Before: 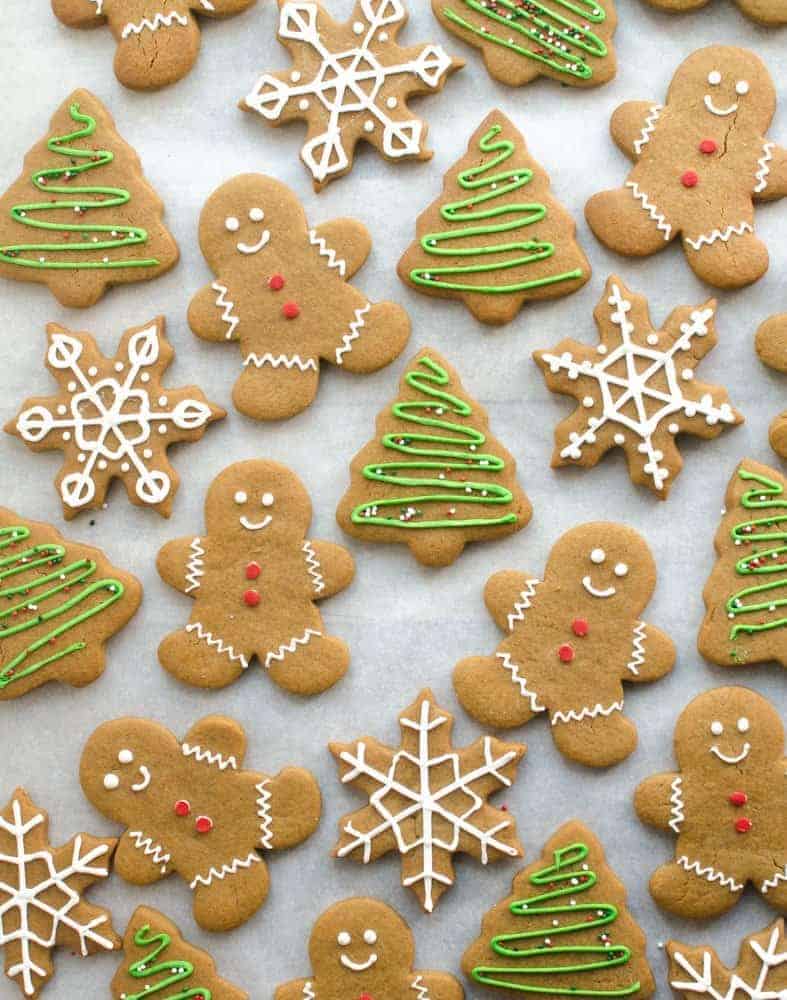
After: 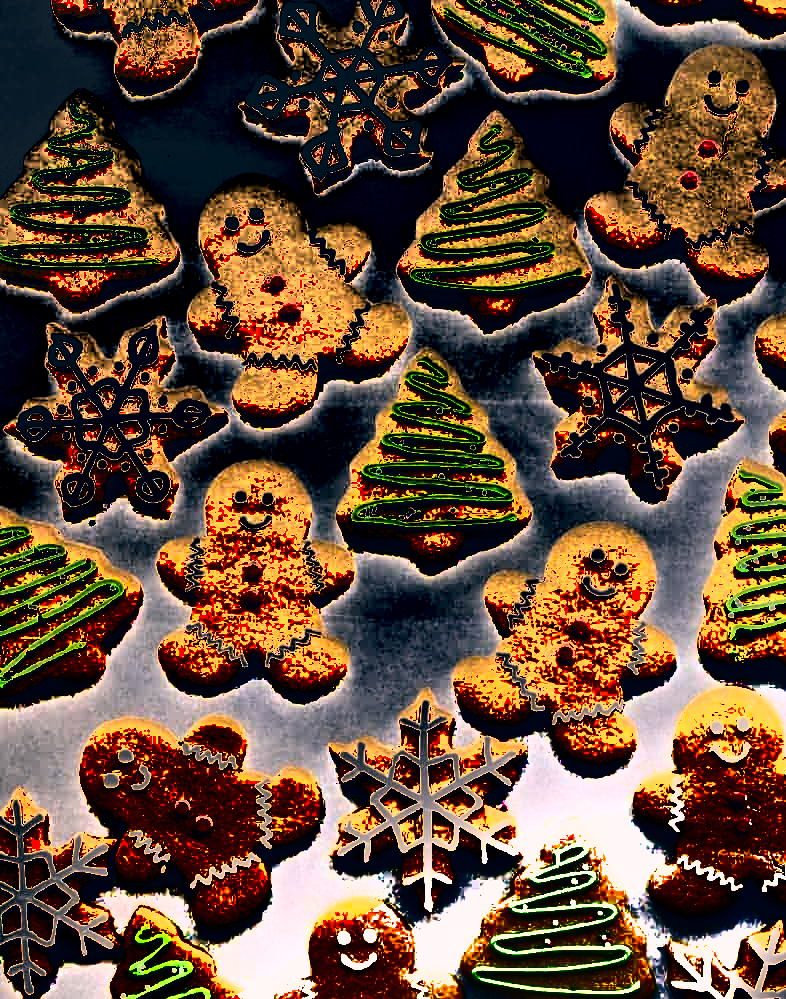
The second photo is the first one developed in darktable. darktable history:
exposure: black level correction 0, exposure 1.742 EV, compensate highlight preservation false
shadows and highlights: radius 122.69, shadows 99.26, white point adjustment -2.96, highlights -98.79, soften with gaussian
color correction: highlights a* 13.83, highlights b* 5.92, shadows a* -5.66, shadows b* -15.32, saturation 0.851
